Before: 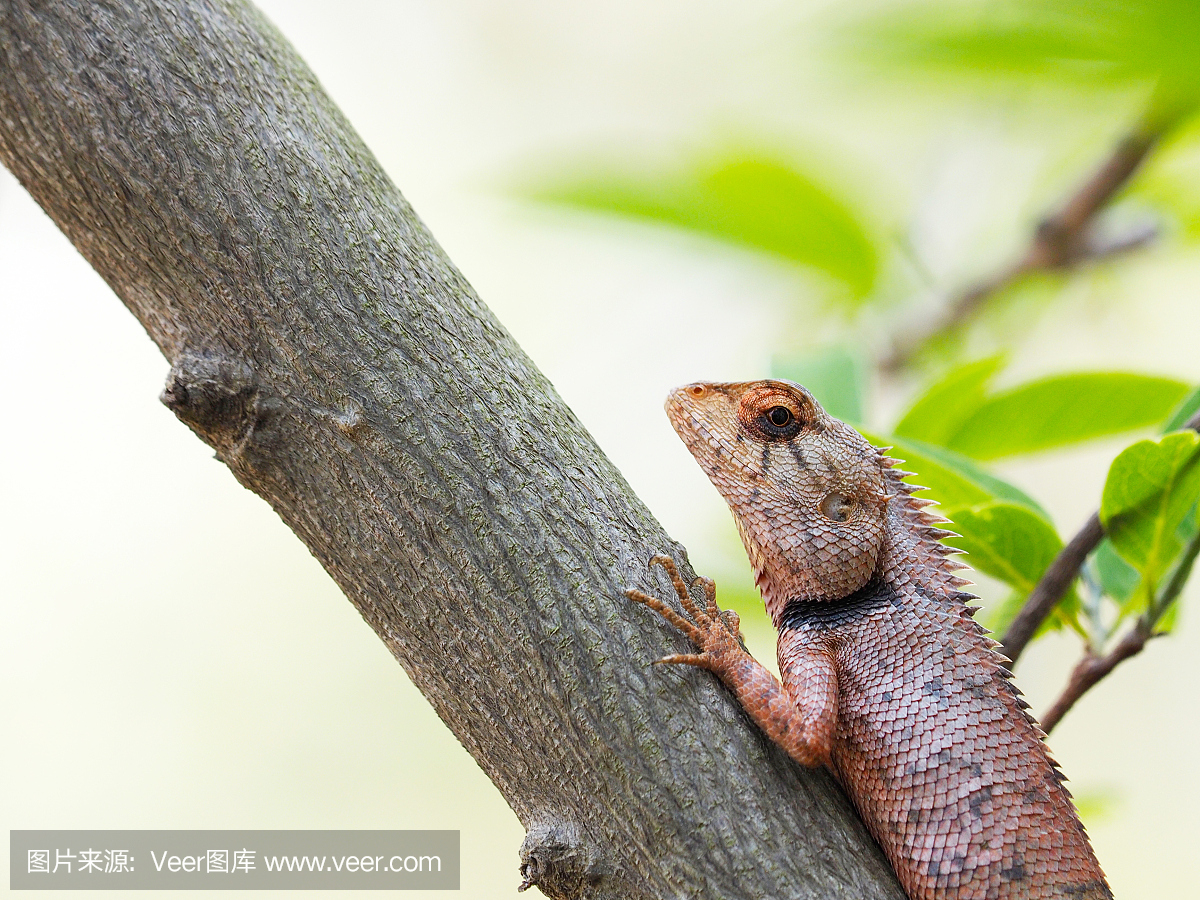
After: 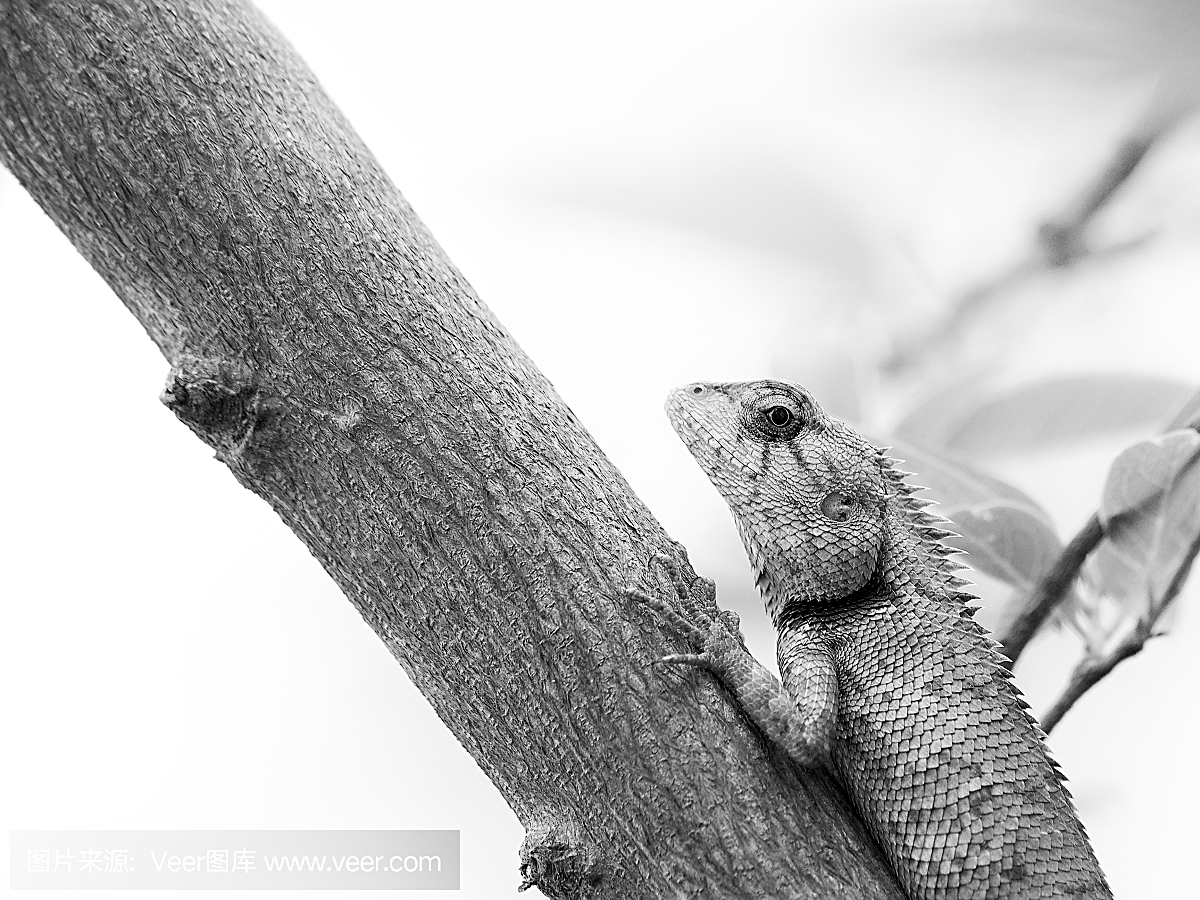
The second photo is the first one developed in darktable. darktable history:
sharpen: on, module defaults
shadows and highlights: shadows -40.15, highlights 62.88, soften with gaussian
color balance rgb: shadows lift › luminance -28.76%, shadows lift › chroma 10%, shadows lift › hue 230°, power › chroma 0.5%, power › hue 215°, highlights gain › luminance 7.14%, highlights gain › chroma 1%, highlights gain › hue 50°, global offset › luminance -0.29%, global offset › hue 260°, perceptual saturation grading › global saturation 20%, perceptual saturation grading › highlights -13.92%, perceptual saturation grading › shadows 50%
monochrome: on, module defaults
